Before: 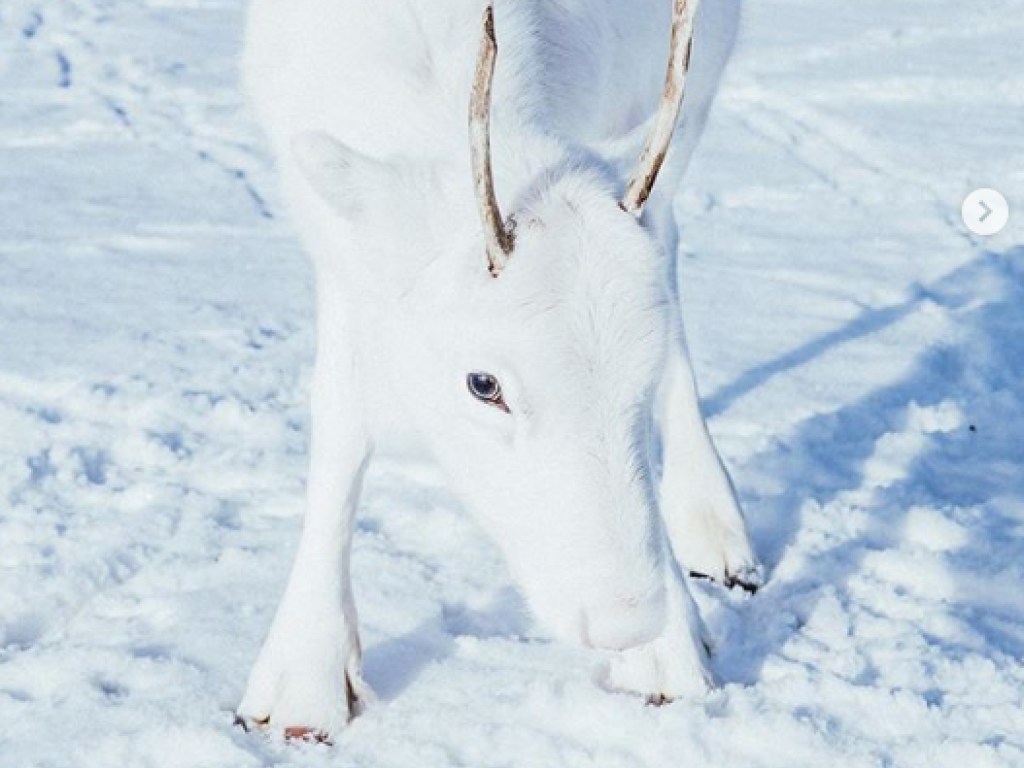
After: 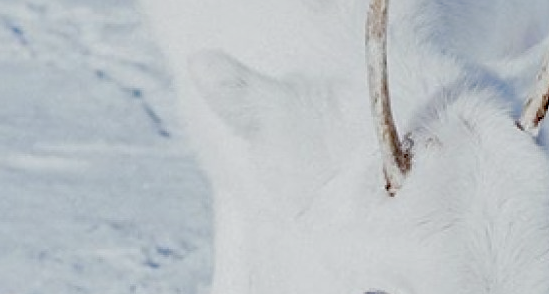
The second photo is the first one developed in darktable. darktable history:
crop: left 10.086%, top 10.575%, right 36.229%, bottom 51.113%
sharpen: amount 0.214
shadows and highlights: highlights color adjustment 0.481%
tone curve: curves: ch0 [(0, 0) (0.051, 0.027) (0.096, 0.071) (0.219, 0.248) (0.428, 0.52) (0.596, 0.713) (0.727, 0.823) (0.859, 0.924) (1, 1)]; ch1 [(0, 0) (0.1, 0.038) (0.318, 0.221) (0.413, 0.325) (0.454, 0.41) (0.493, 0.478) (0.503, 0.501) (0.516, 0.515) (0.548, 0.575) (0.561, 0.596) (0.594, 0.647) (0.666, 0.701) (1, 1)]; ch2 [(0, 0) (0.453, 0.44) (0.479, 0.476) (0.504, 0.5) (0.52, 0.526) (0.557, 0.585) (0.583, 0.608) (0.824, 0.815) (1, 1)], preserve colors none
exposure: black level correction 0.011, exposure -0.479 EV, compensate highlight preservation false
